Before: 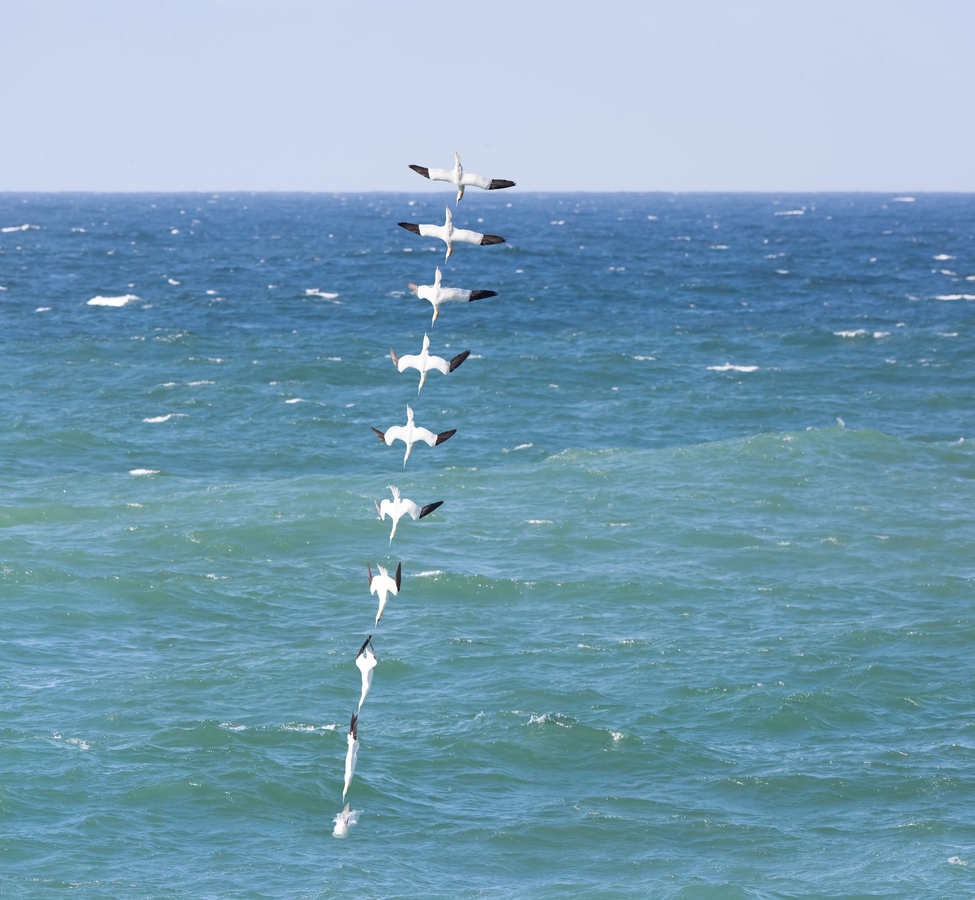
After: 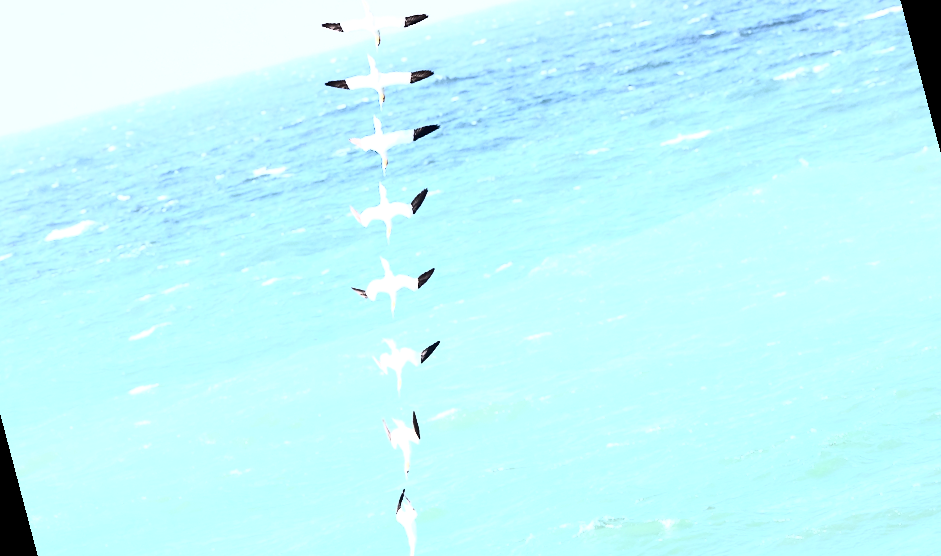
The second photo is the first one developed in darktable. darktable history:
rotate and perspective: rotation -14.8°, crop left 0.1, crop right 0.903, crop top 0.25, crop bottom 0.748
contrast brightness saturation: contrast 0.93, brightness 0.2
exposure: exposure 1 EV, compensate highlight preservation false
